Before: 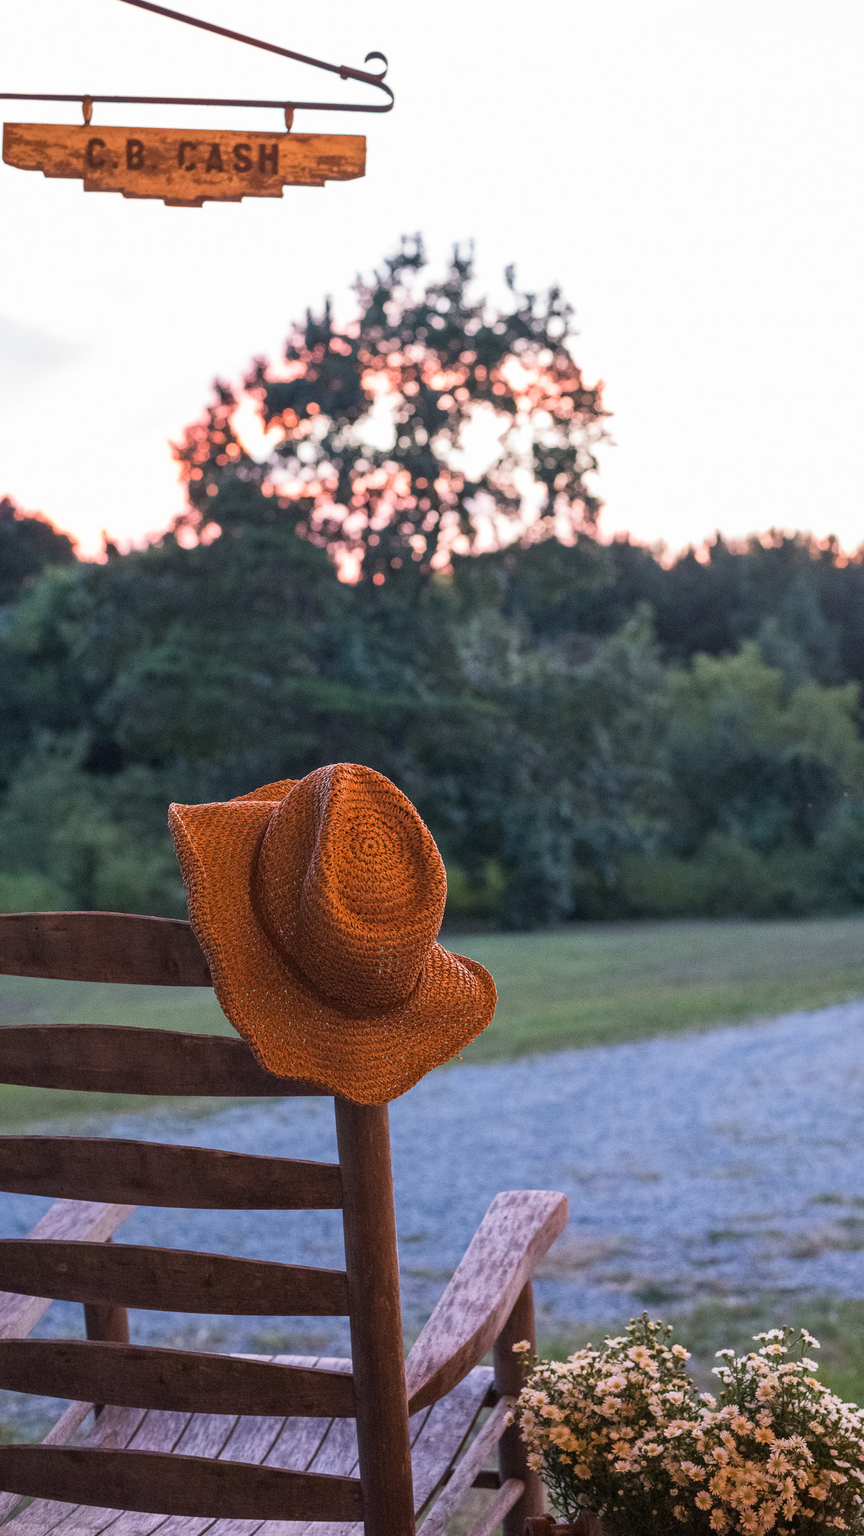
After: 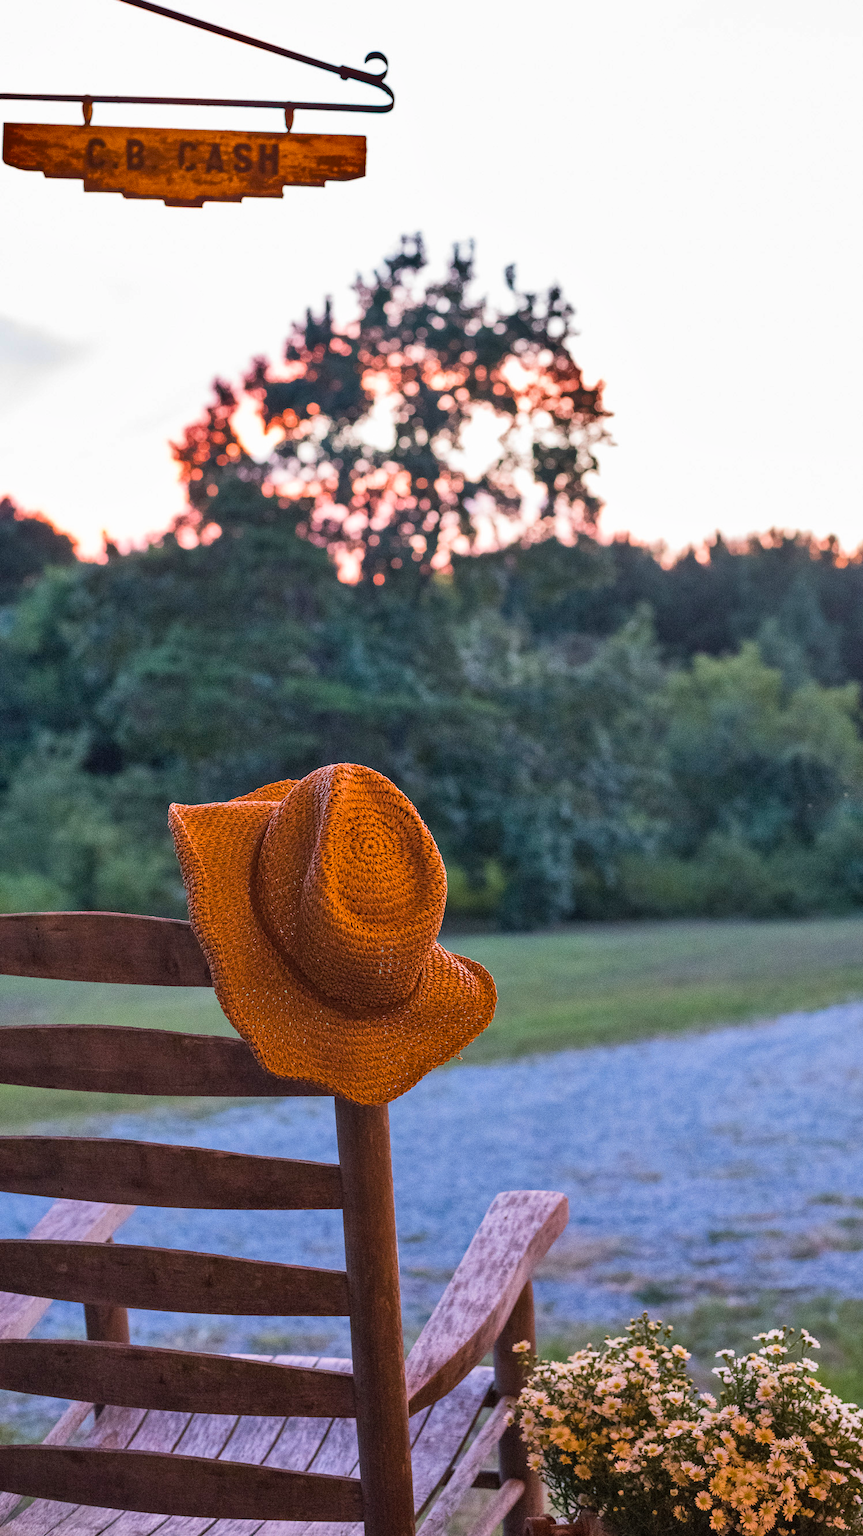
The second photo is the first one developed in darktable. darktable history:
contrast brightness saturation: saturation -0.05
color balance rgb: linear chroma grading › global chroma 33.4%
shadows and highlights: soften with gaussian
